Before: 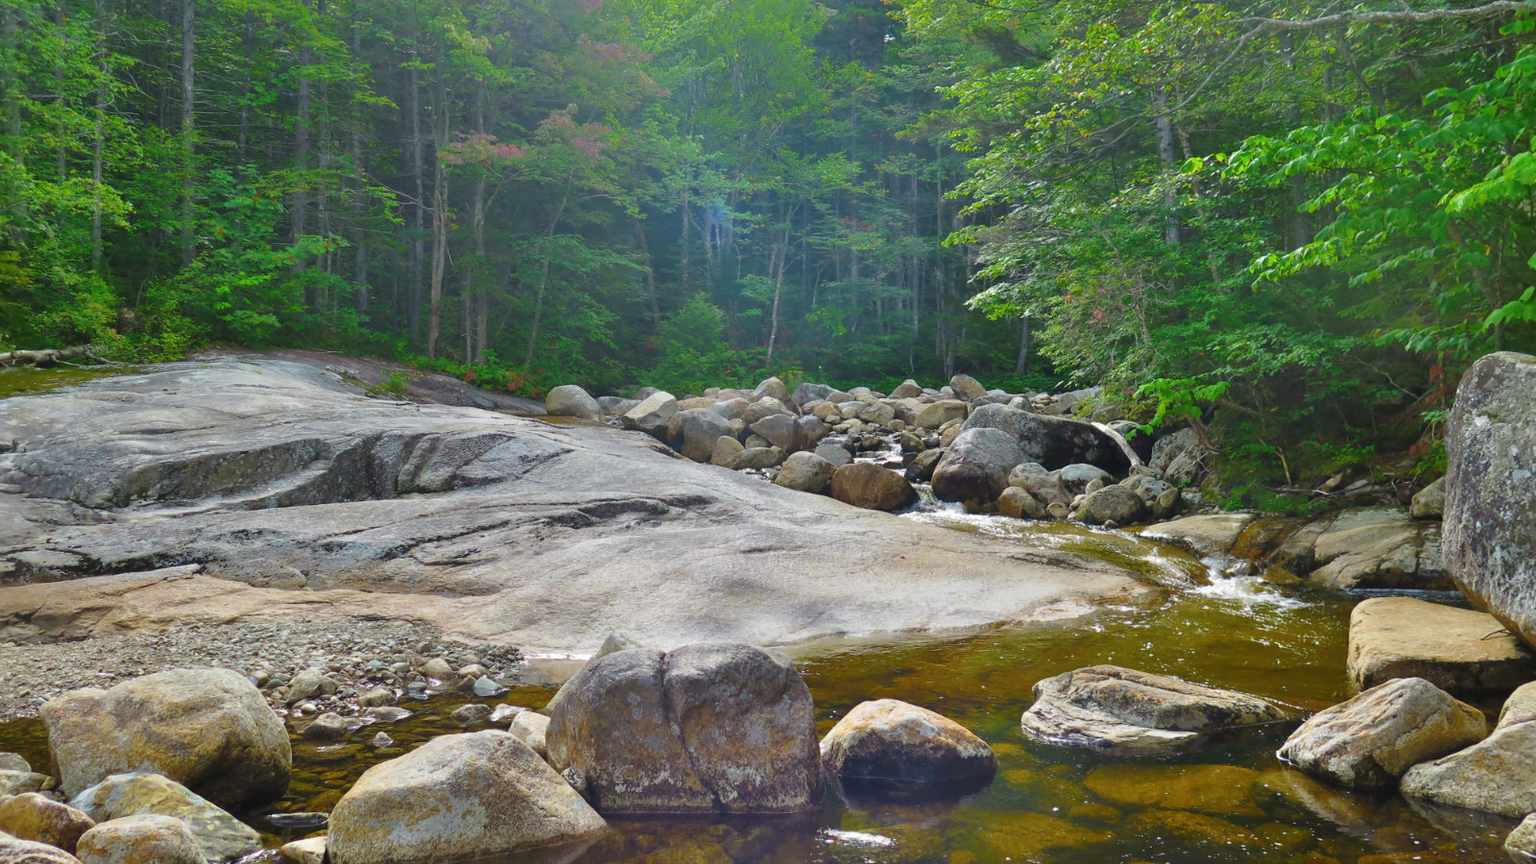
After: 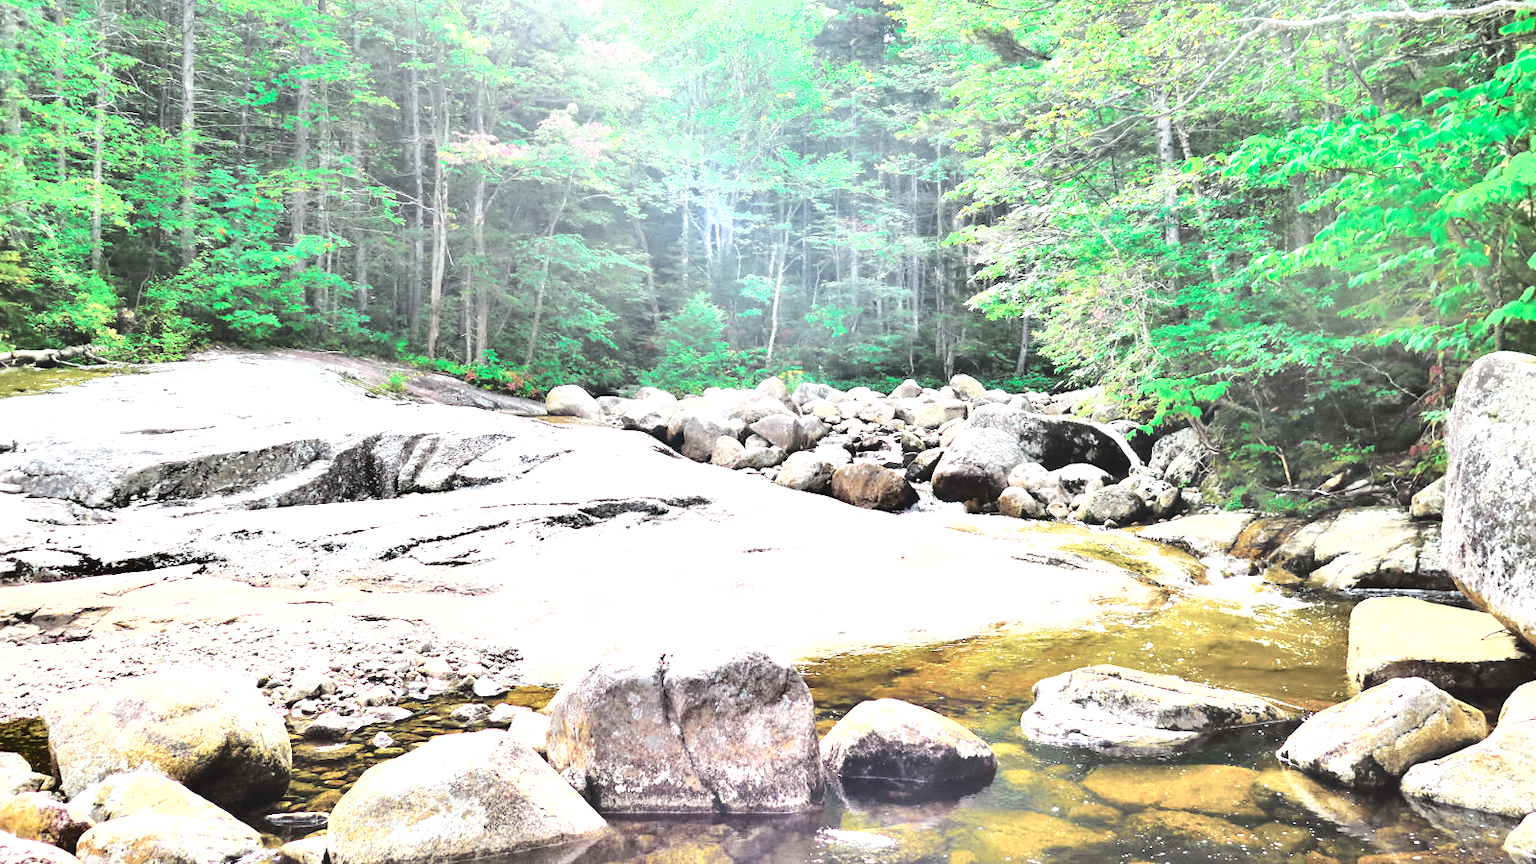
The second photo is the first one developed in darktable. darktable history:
levels: levels [0.055, 0.477, 0.9]
shadows and highlights: shadows color adjustment 97.67%, low approximation 0.01, soften with gaussian
contrast brightness saturation: contrast 0.436, brightness 0.547, saturation -0.181
tone curve: curves: ch0 [(0, 0.032) (0.094, 0.08) (0.265, 0.208) (0.41, 0.417) (0.485, 0.524) (0.638, 0.673) (0.845, 0.828) (0.994, 0.964)]; ch1 [(0, 0) (0.161, 0.092) (0.37, 0.302) (0.437, 0.456) (0.469, 0.482) (0.498, 0.504) (0.576, 0.583) (0.644, 0.638) (0.725, 0.765) (1, 1)]; ch2 [(0, 0) (0.352, 0.403) (0.45, 0.469) (0.502, 0.504) (0.54, 0.521) (0.589, 0.576) (1, 1)], color space Lab, independent channels, preserve colors none
exposure: black level correction -0.005, exposure 1.002 EV, compensate highlight preservation false
